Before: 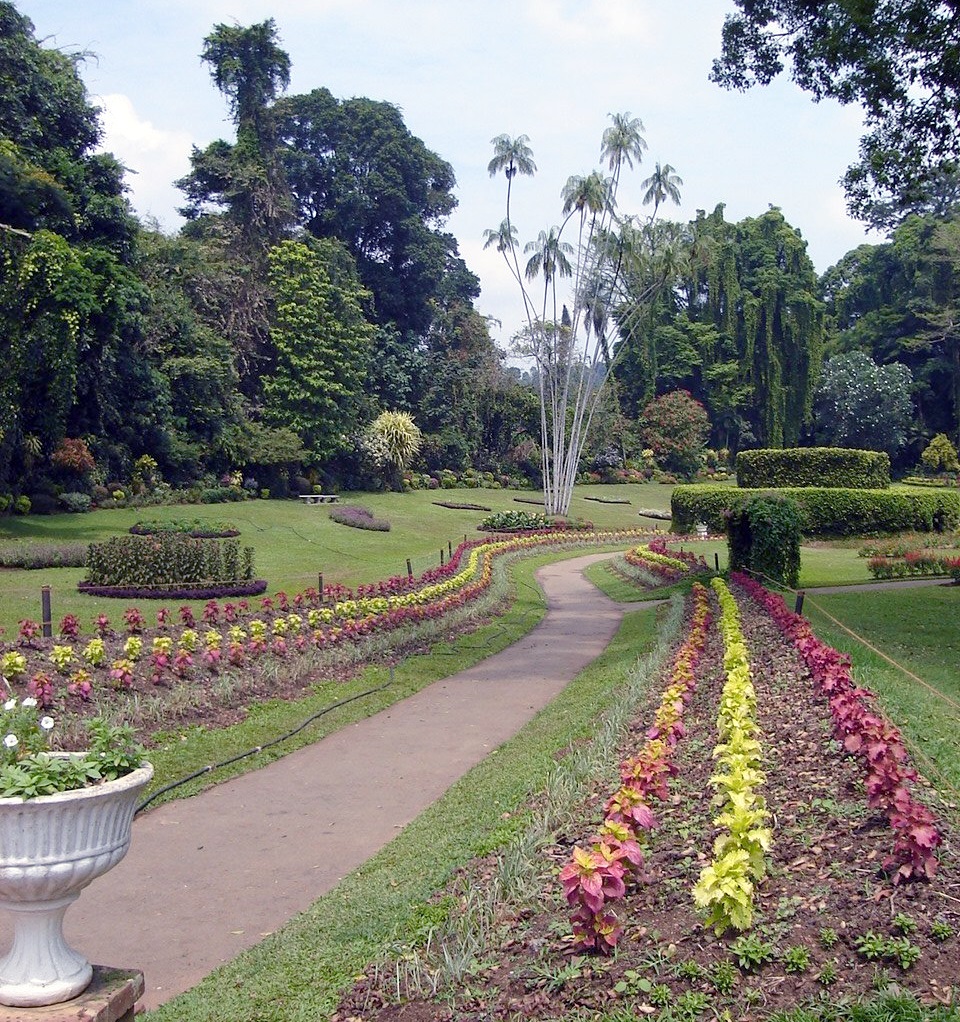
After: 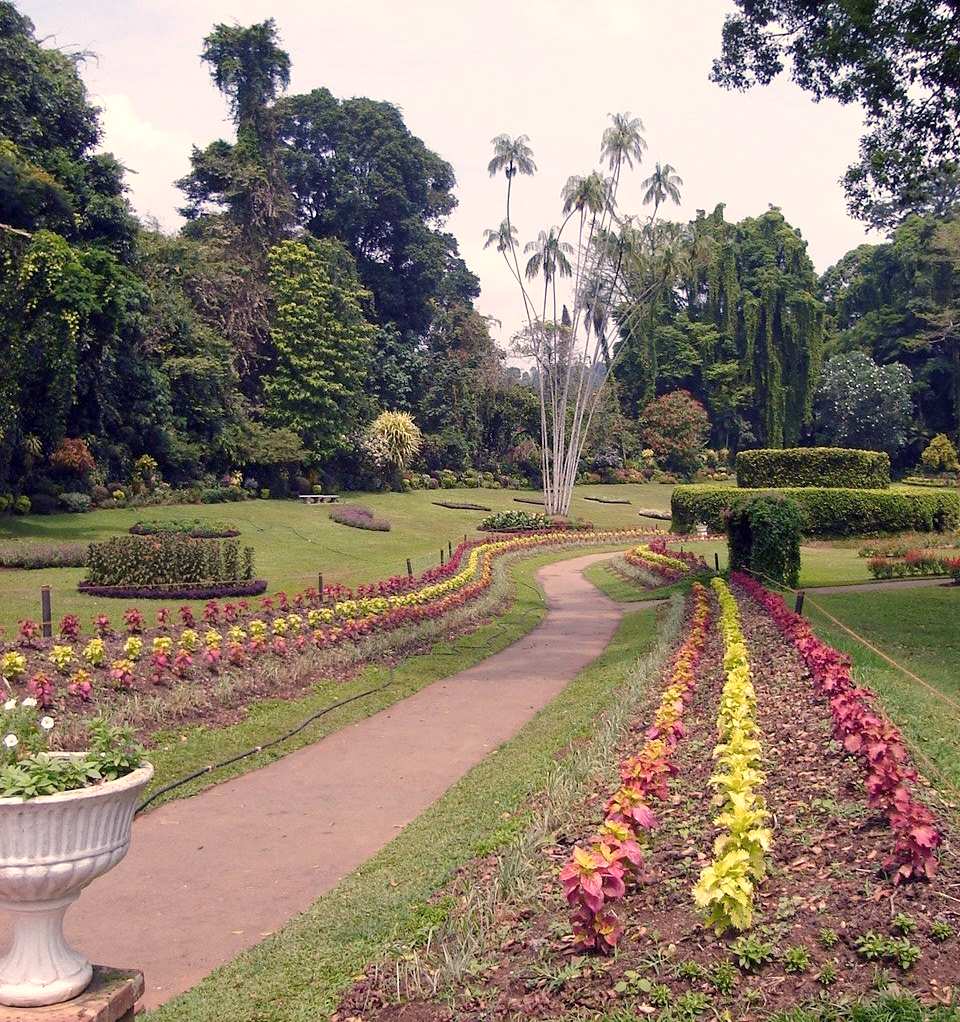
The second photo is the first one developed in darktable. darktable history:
white balance: red 1.127, blue 0.943
